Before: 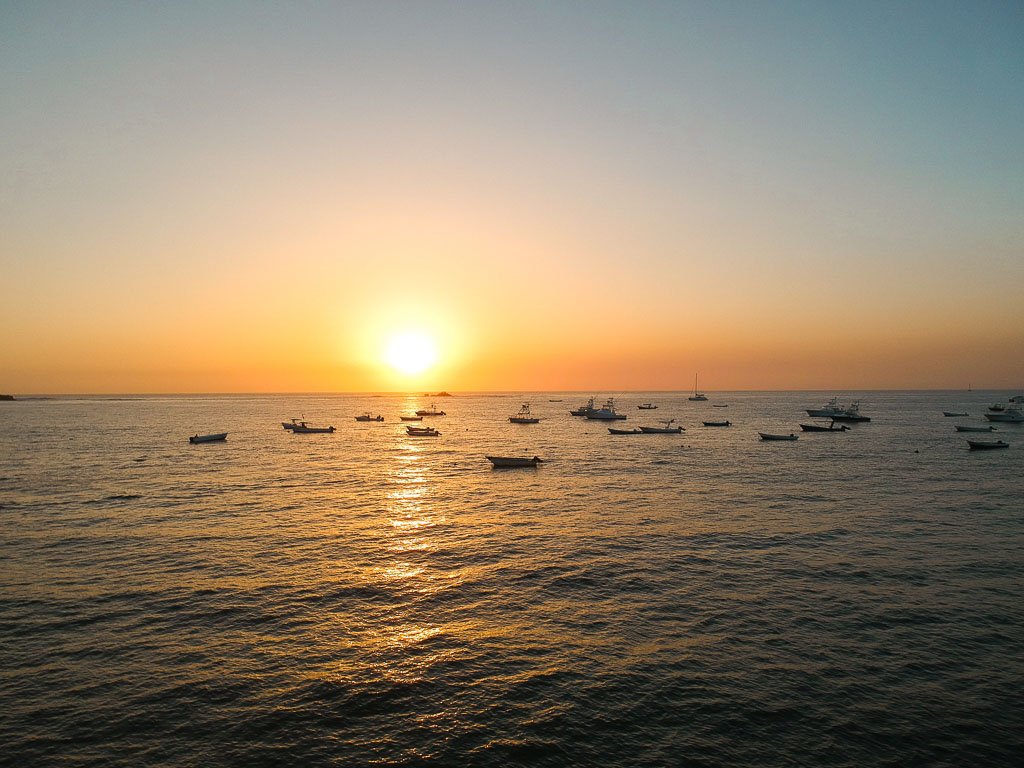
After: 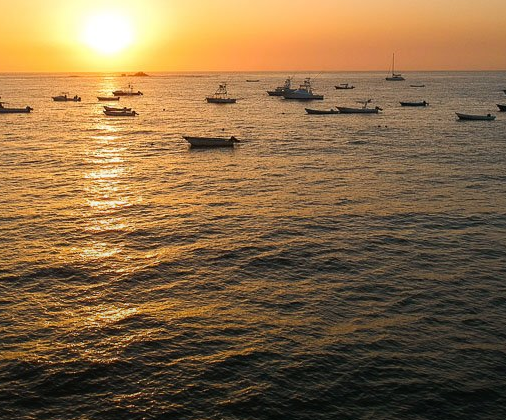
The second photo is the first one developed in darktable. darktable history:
crop: left 29.672%, top 41.786%, right 20.851%, bottom 3.487%
graduated density: rotation -180°, offset 27.42
